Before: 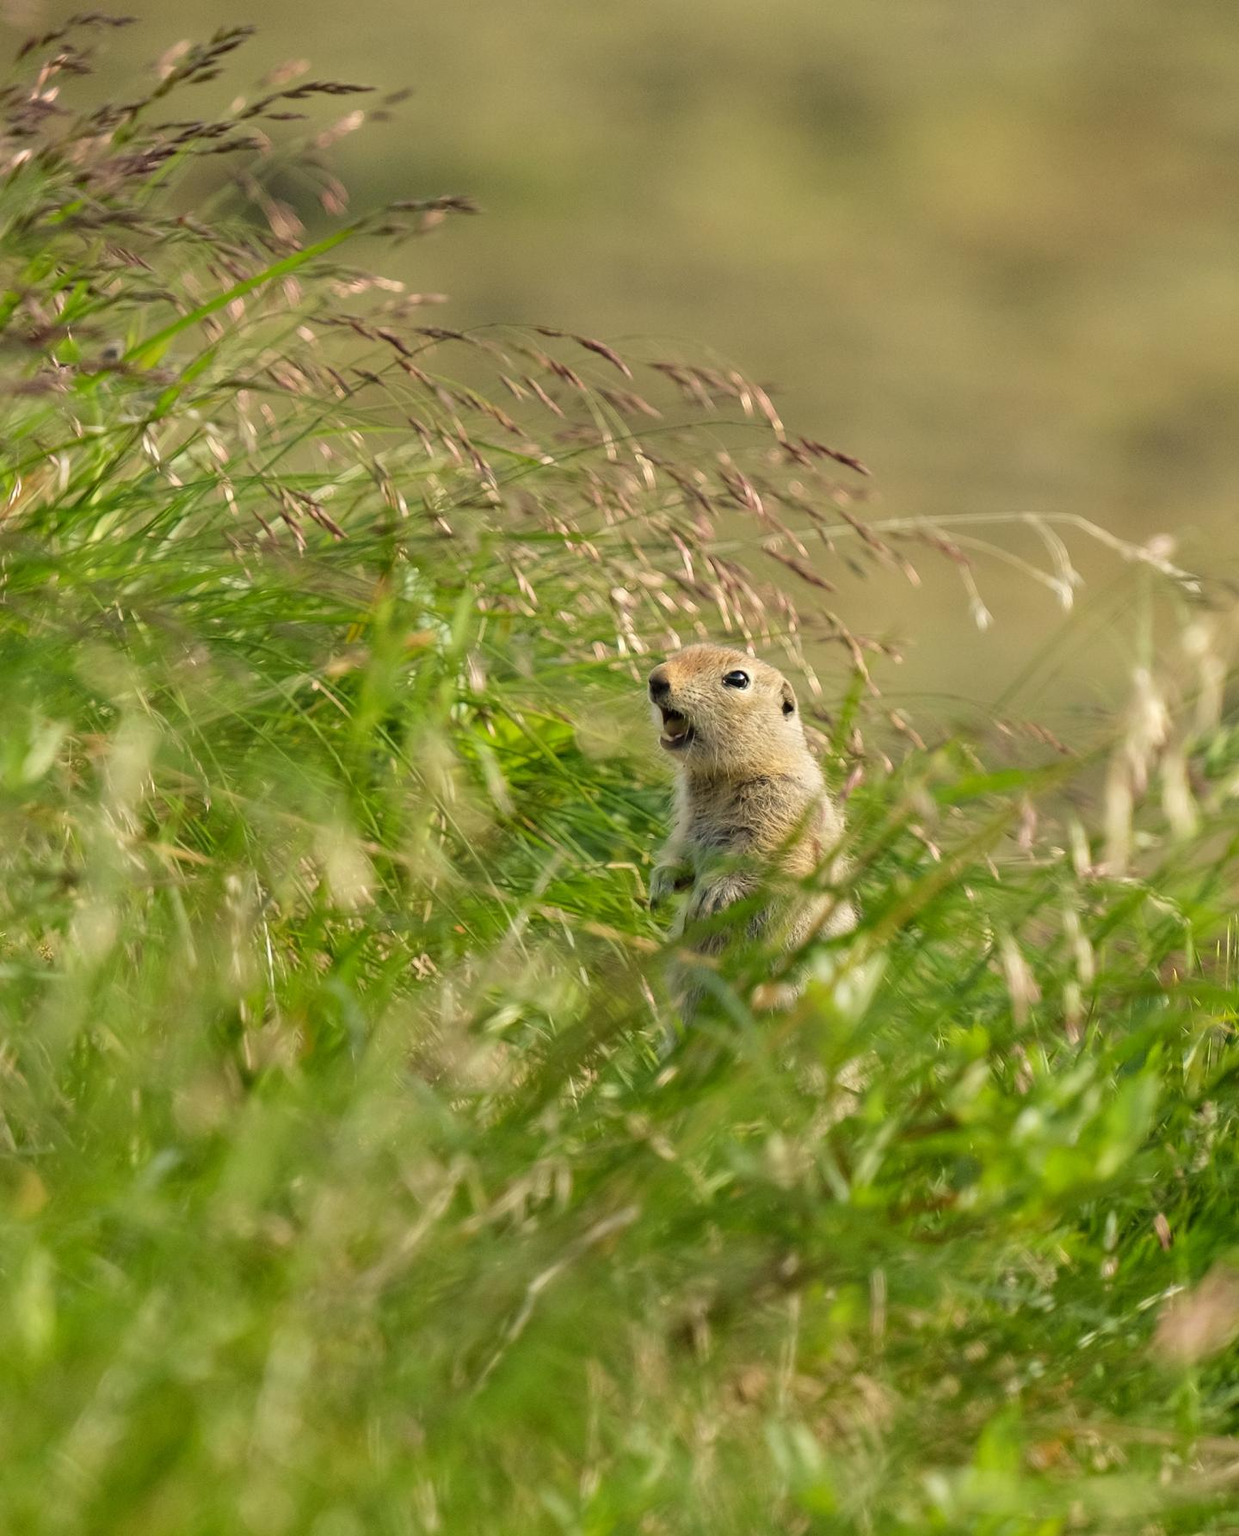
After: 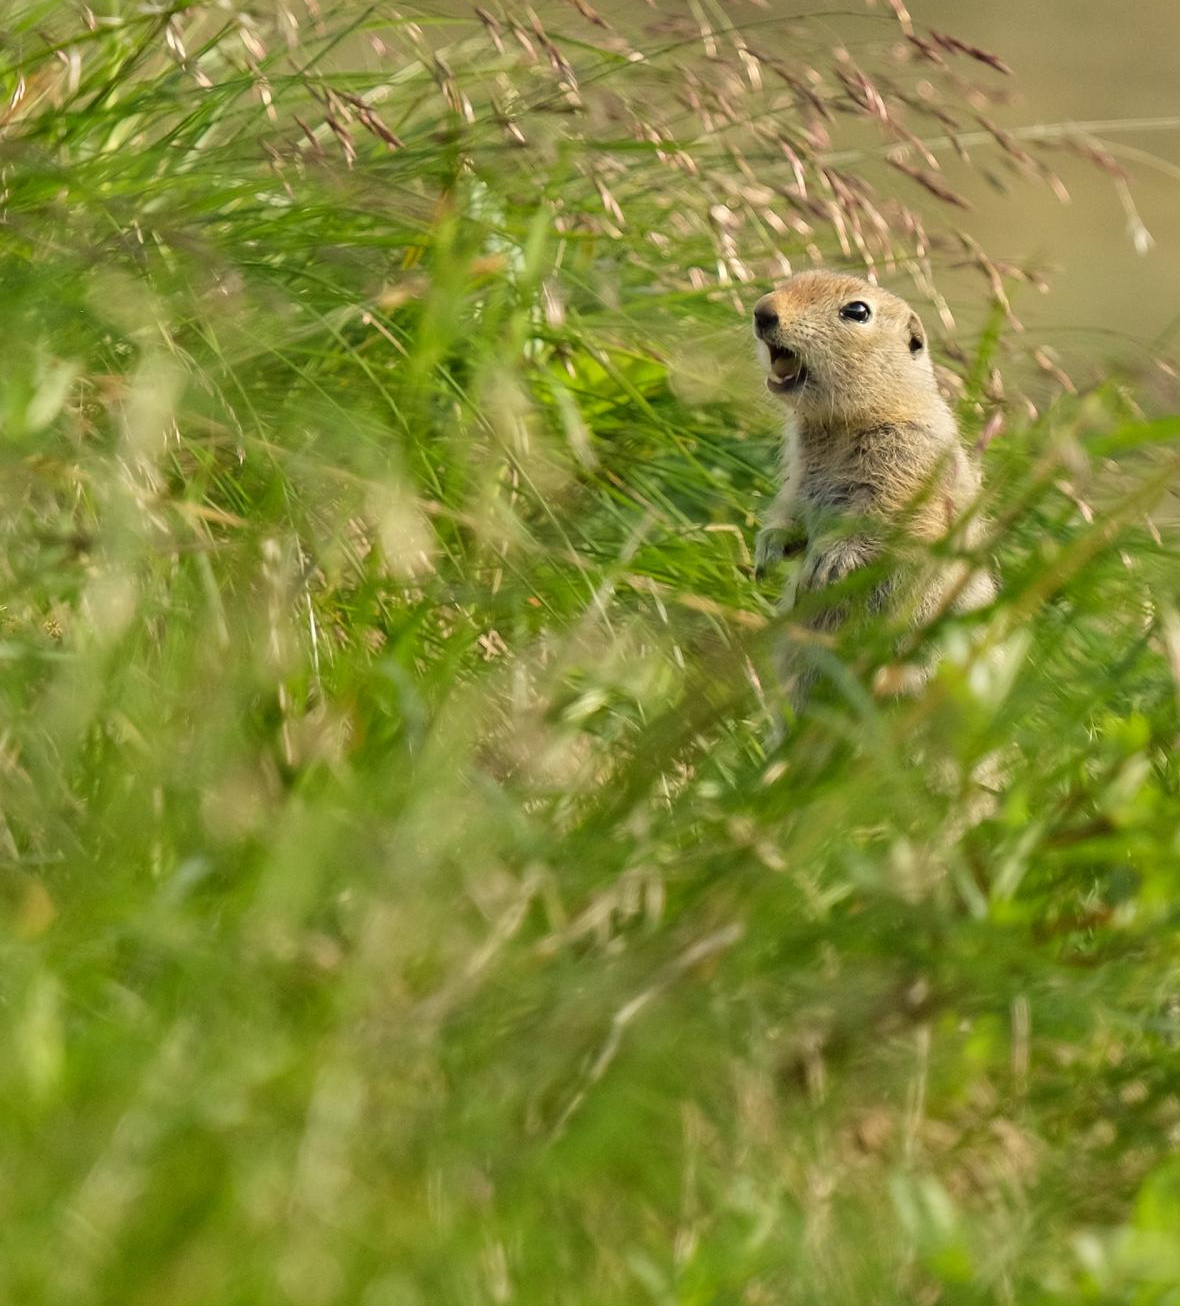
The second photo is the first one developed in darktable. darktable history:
crop: top 26.788%, right 18.054%
